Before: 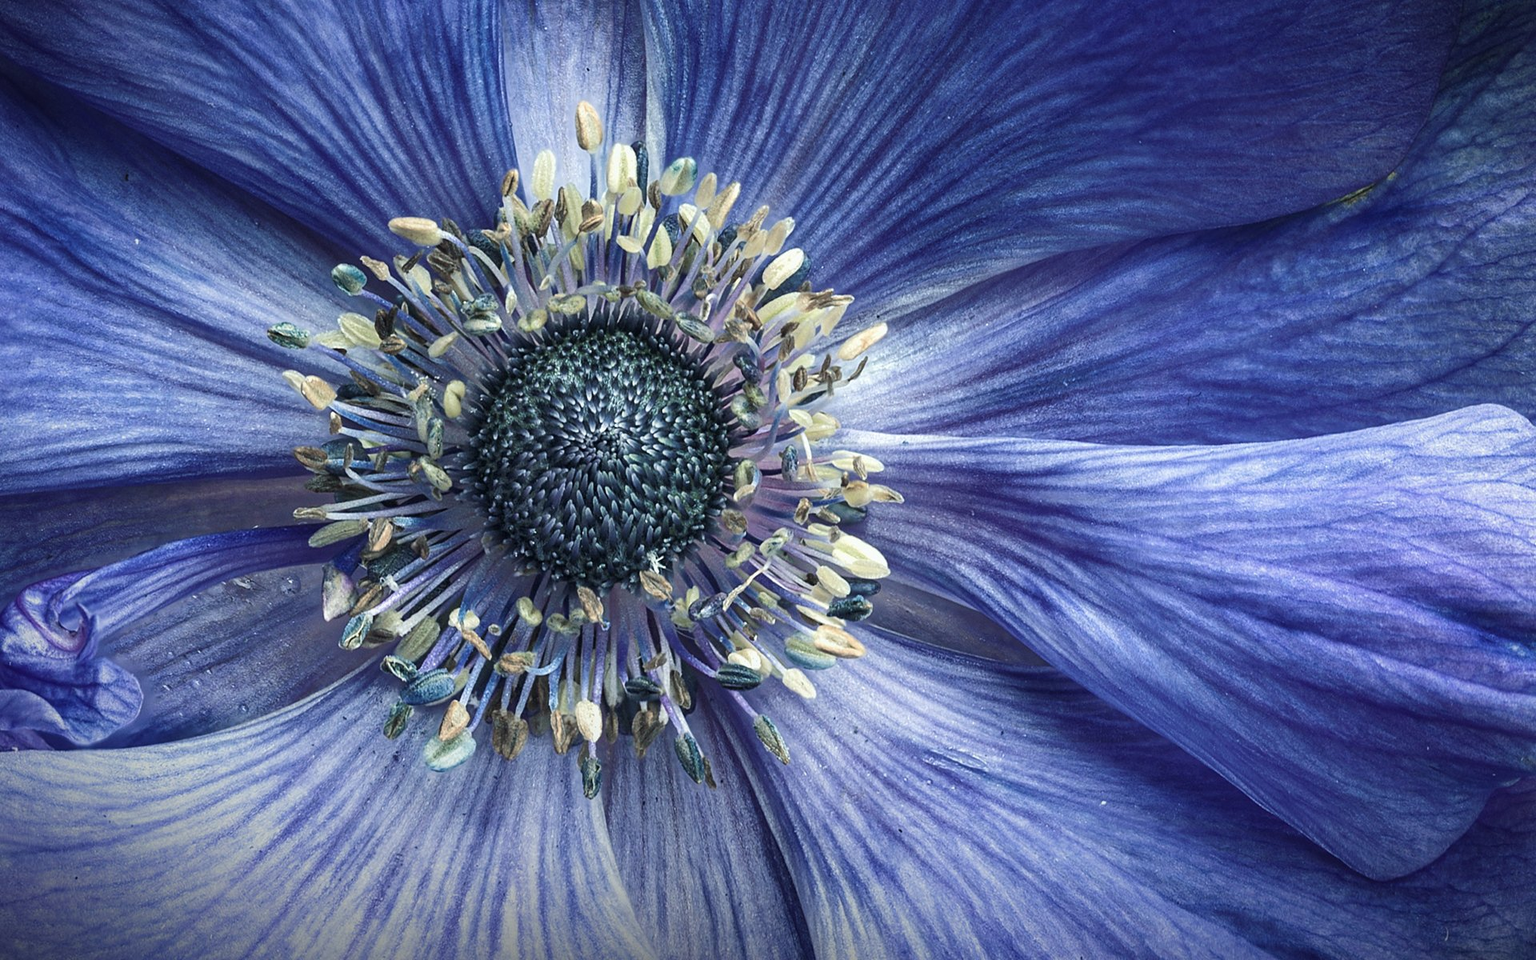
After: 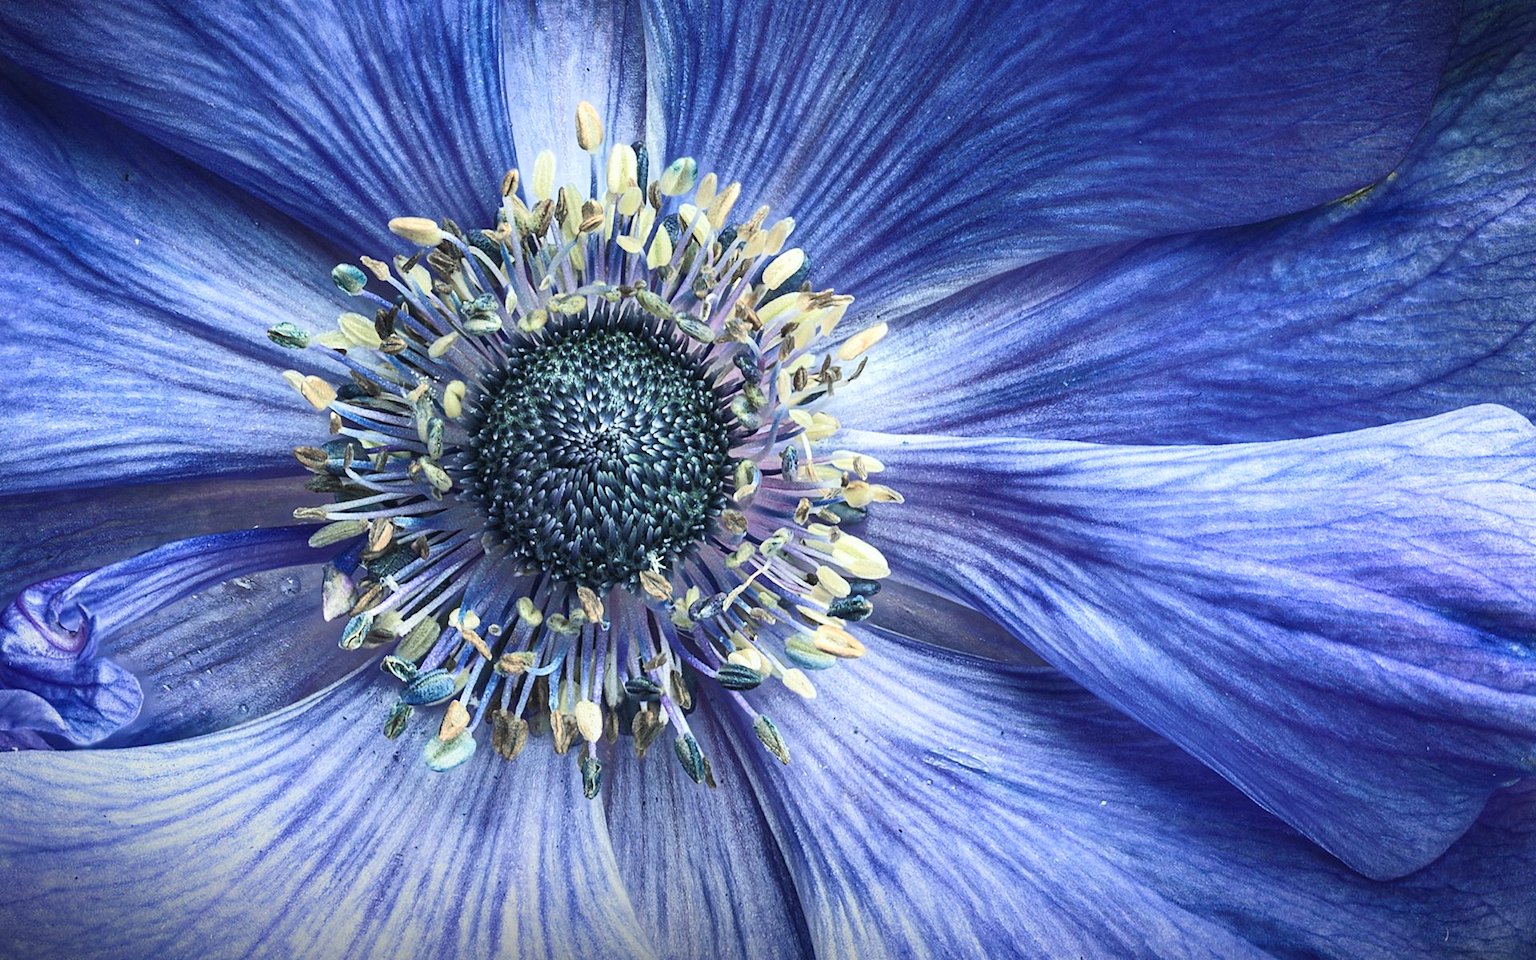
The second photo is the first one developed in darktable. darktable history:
contrast brightness saturation: contrast 0.198, brightness 0.155, saturation 0.222
